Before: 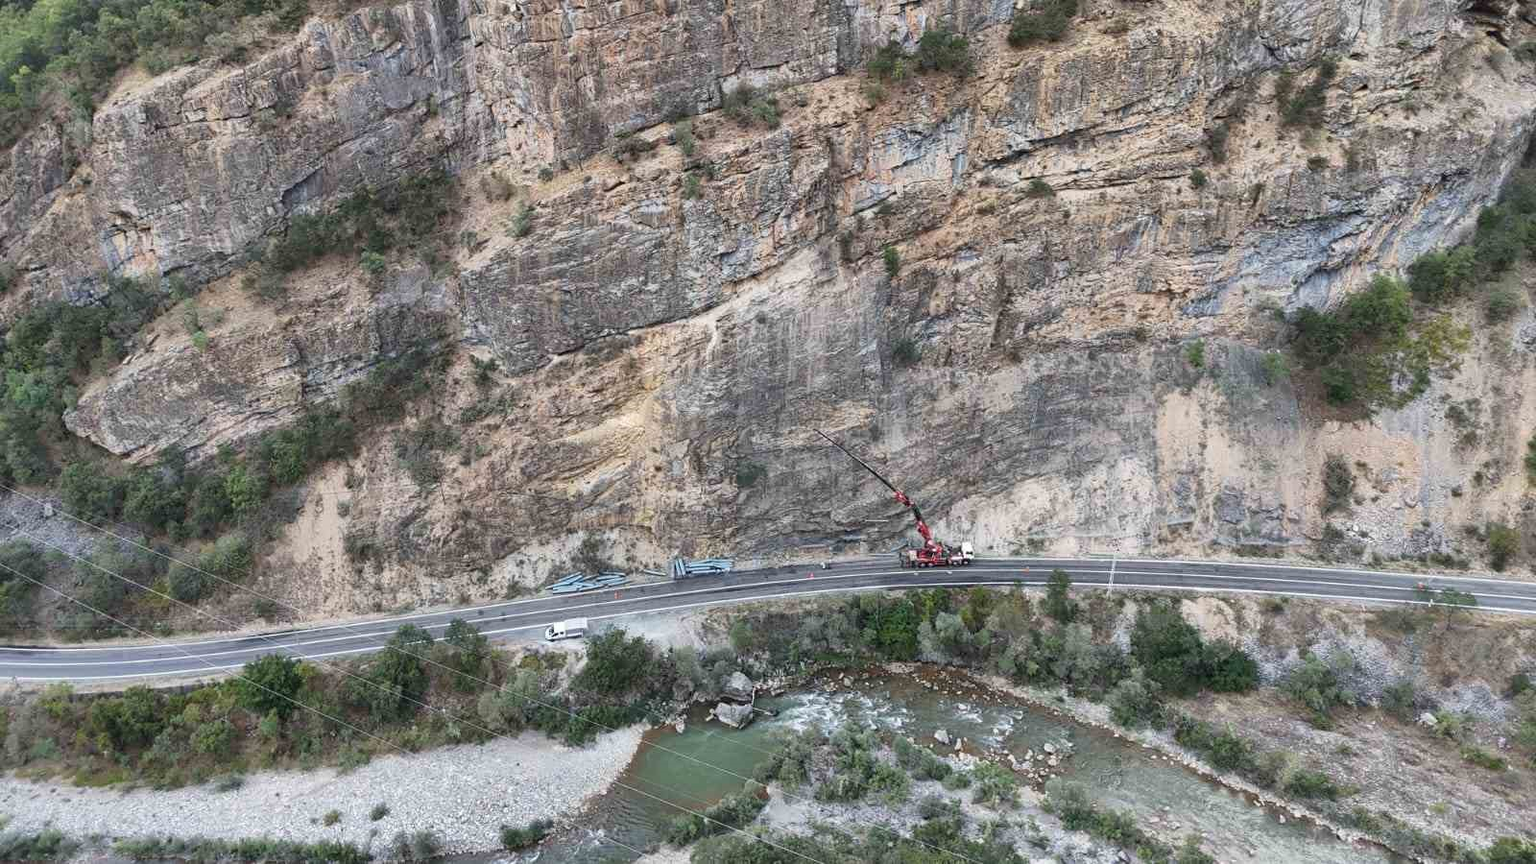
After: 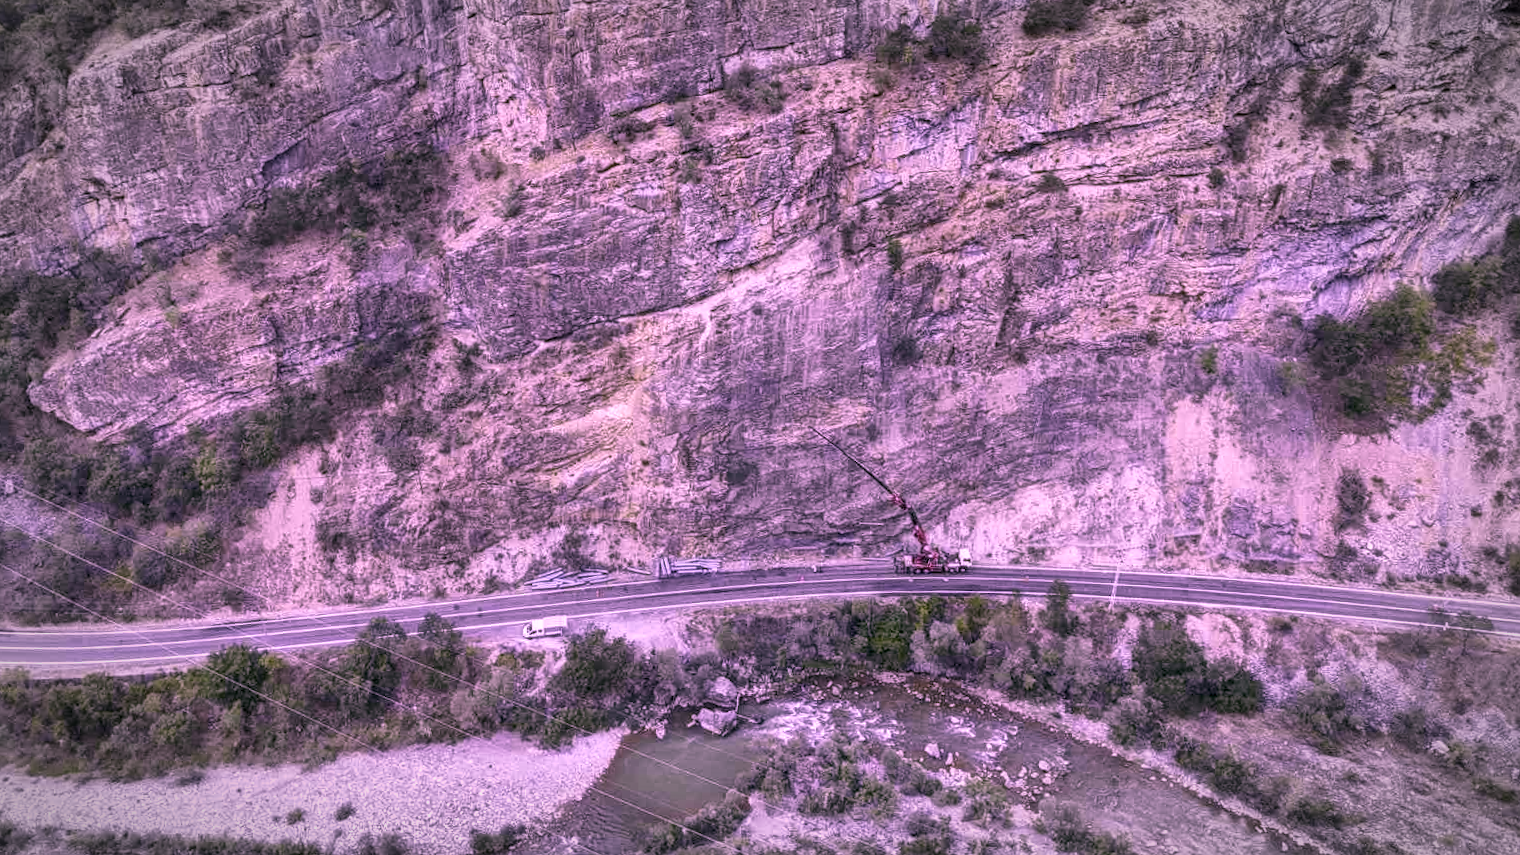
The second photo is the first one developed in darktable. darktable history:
crop and rotate: angle -1.69°
vignetting: automatic ratio true
color correction: highlights a* 40, highlights b* 40, saturation 0.69
color balance: output saturation 110%
local contrast: highlights 0%, shadows 0%, detail 133%
velvia: on, module defaults
white balance: red 0.766, blue 1.537
